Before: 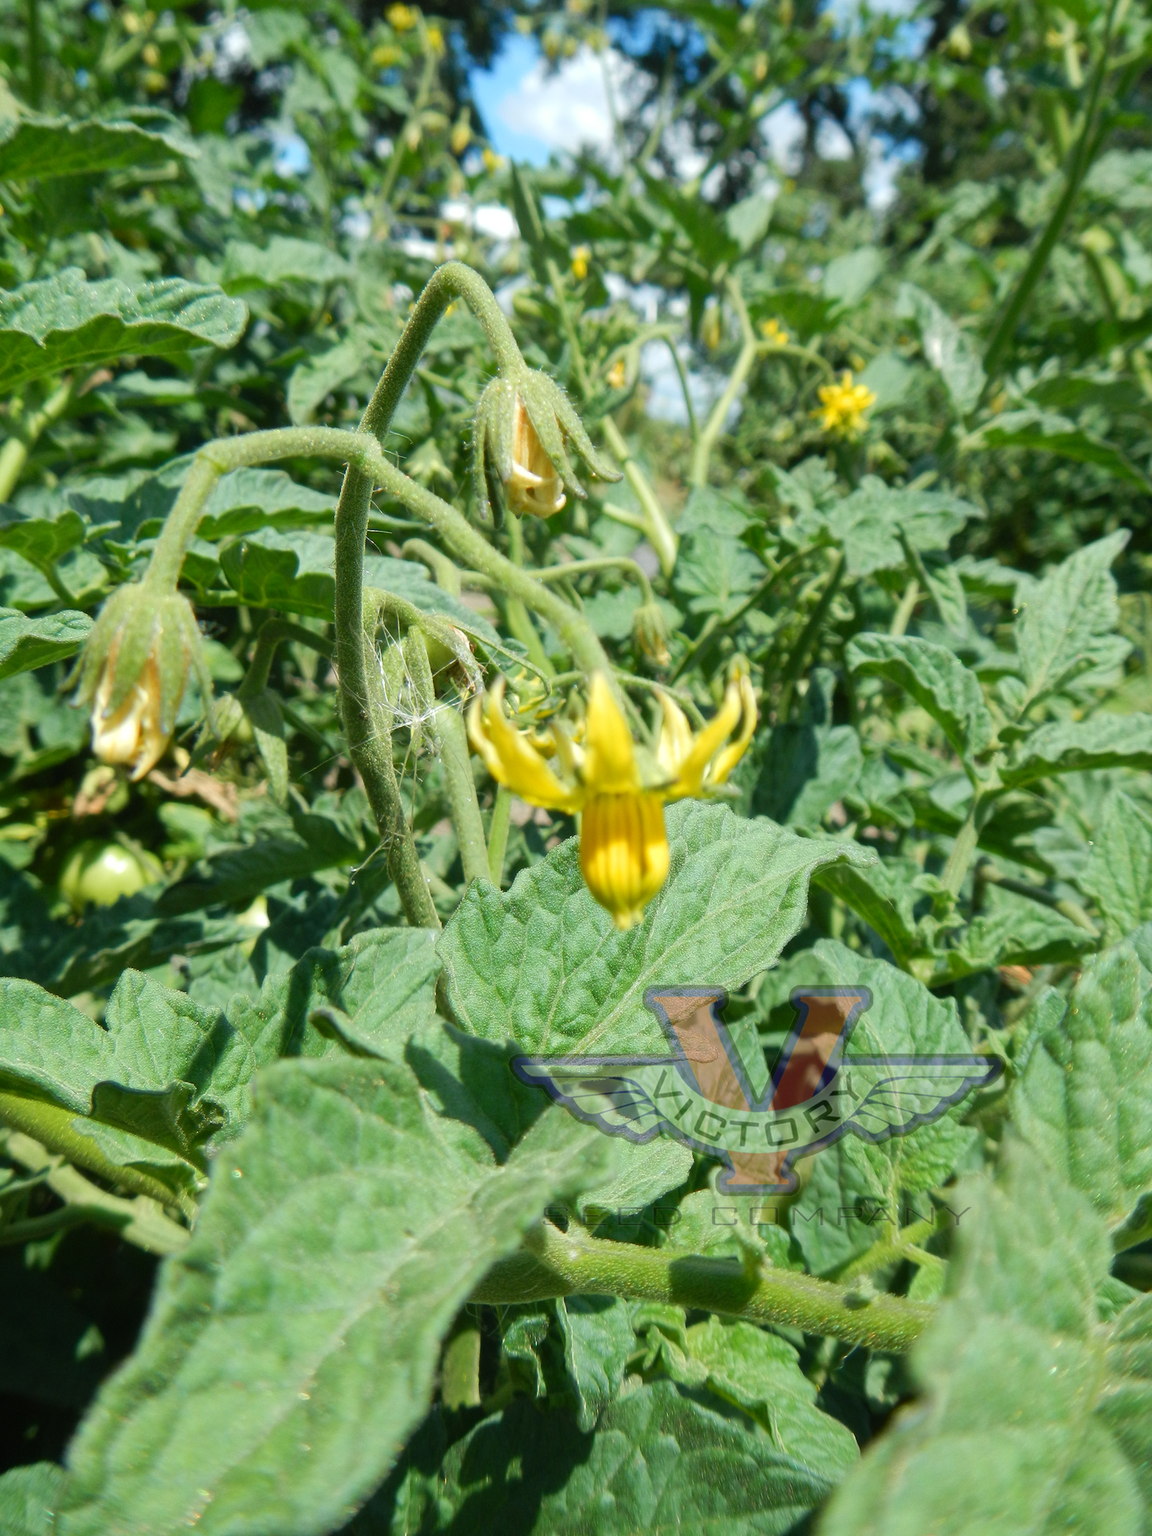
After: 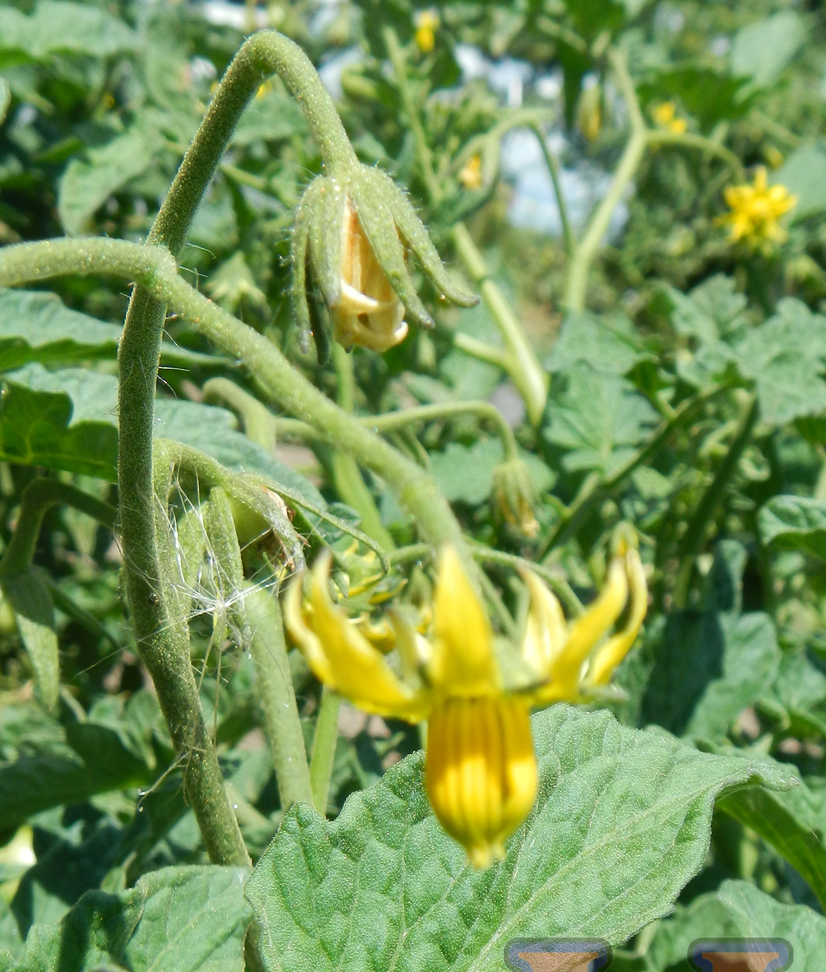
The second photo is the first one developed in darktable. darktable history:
color zones: curves: ch0 [(0, 0.5) (0.143, 0.5) (0.286, 0.5) (0.429, 0.5) (0.571, 0.5) (0.714, 0.476) (0.857, 0.5) (1, 0.5)]; ch2 [(0, 0.5) (0.143, 0.5) (0.286, 0.5) (0.429, 0.5) (0.571, 0.5) (0.714, 0.487) (0.857, 0.5) (1, 0.5)]
crop: left 20.932%, top 15.471%, right 21.848%, bottom 34.081%
